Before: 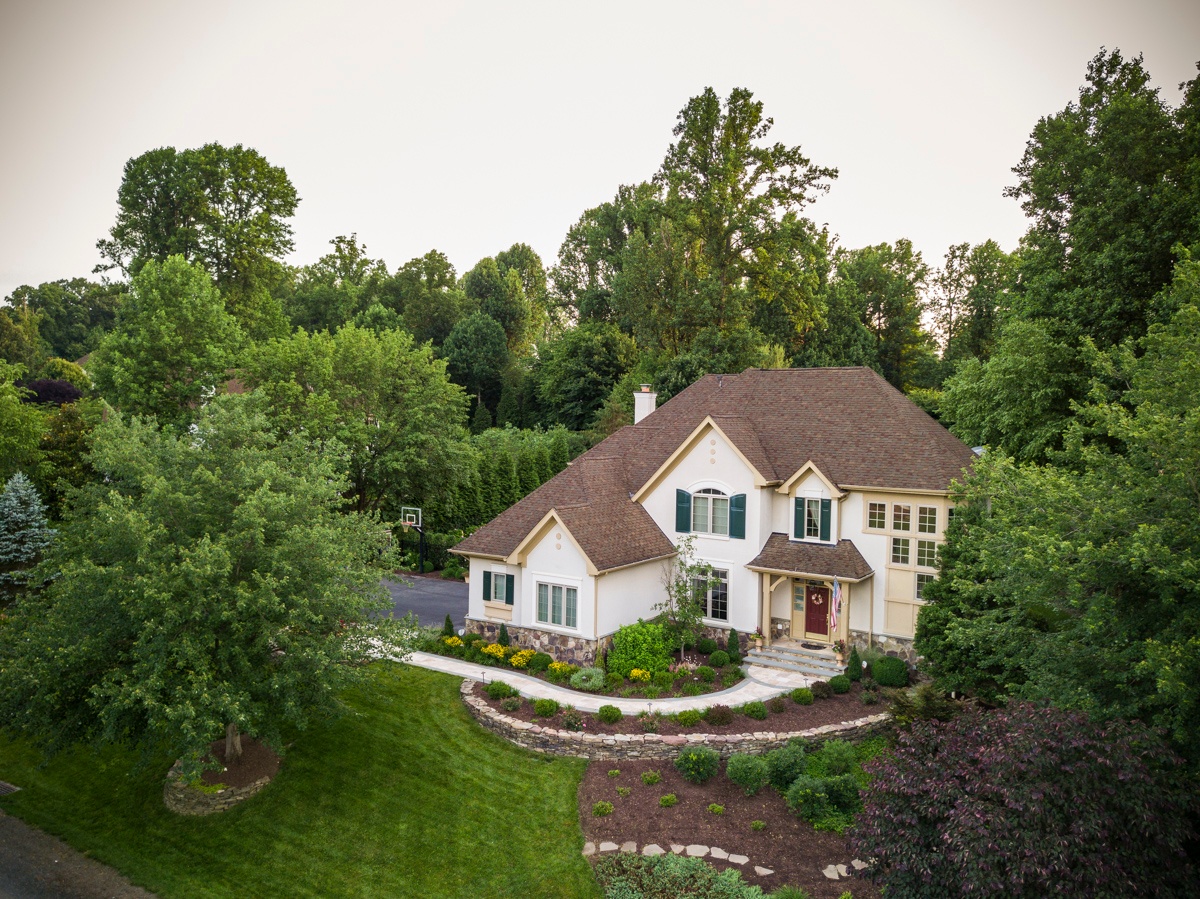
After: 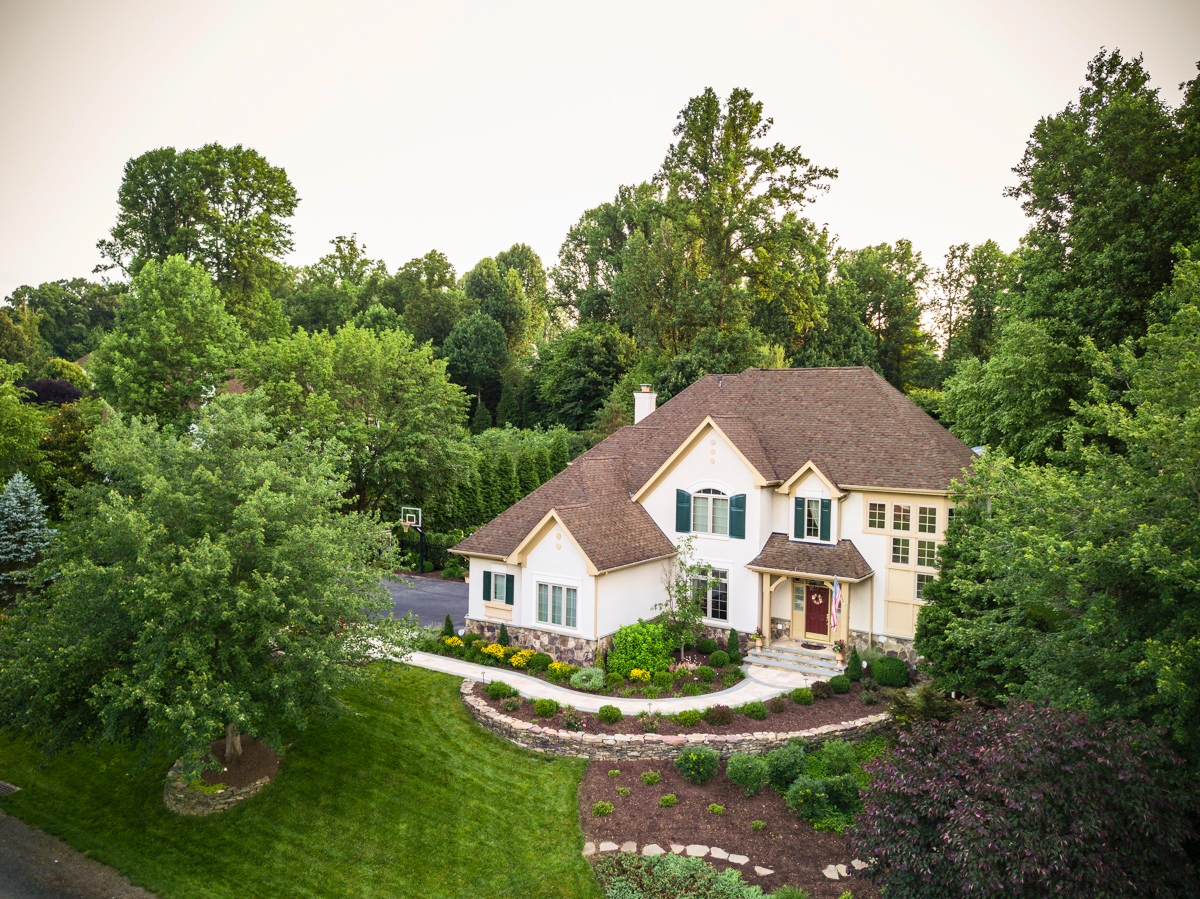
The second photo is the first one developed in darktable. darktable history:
contrast brightness saturation: contrast 0.196, brightness 0.146, saturation 0.136
